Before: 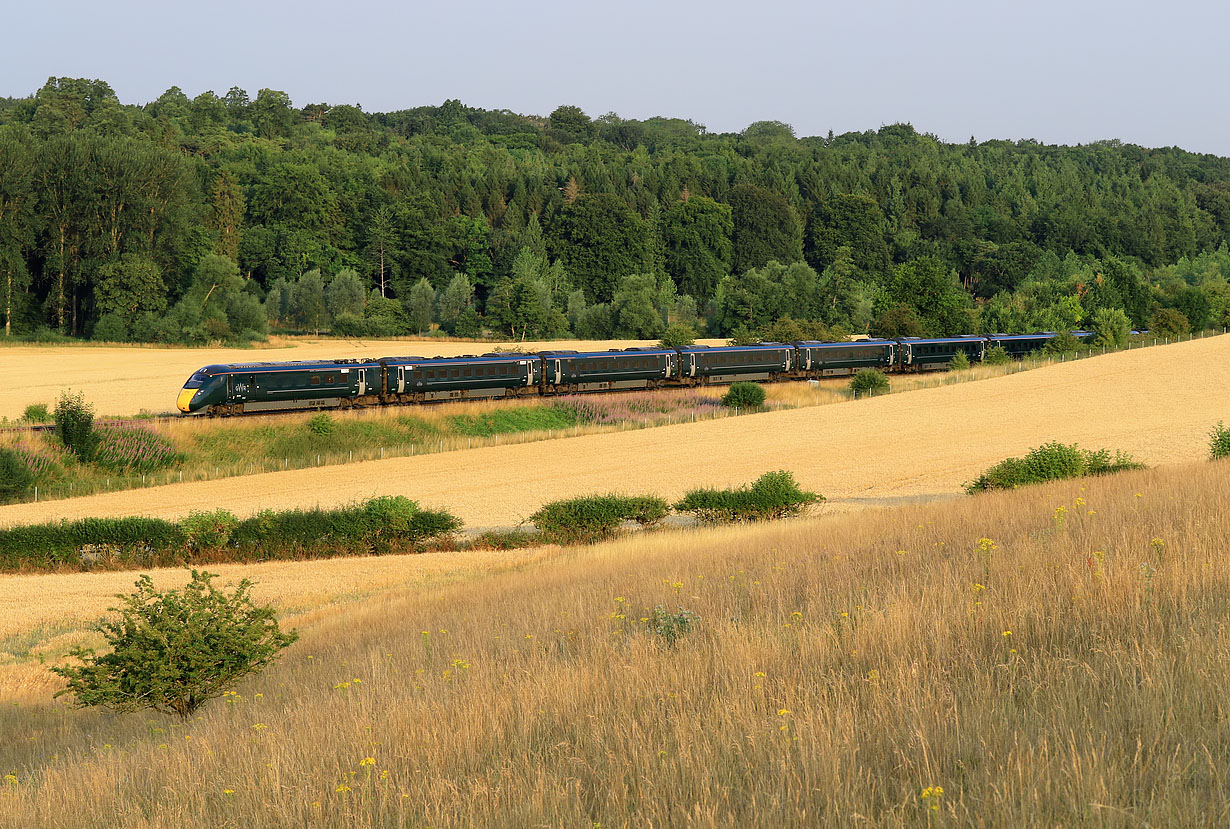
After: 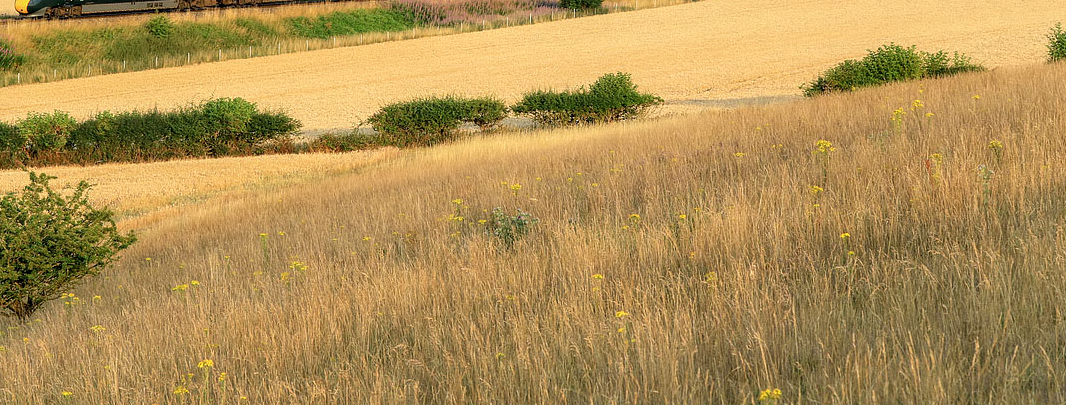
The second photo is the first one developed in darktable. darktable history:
local contrast: on, module defaults
crop and rotate: left 13.306%, top 48.129%, bottom 2.928%
